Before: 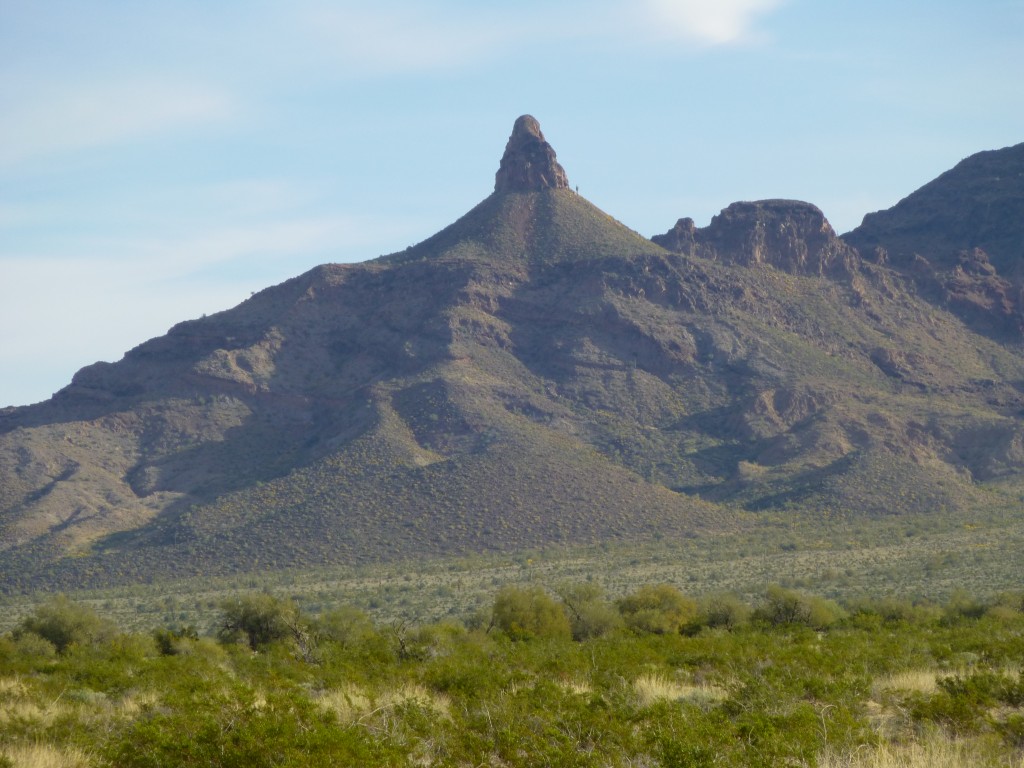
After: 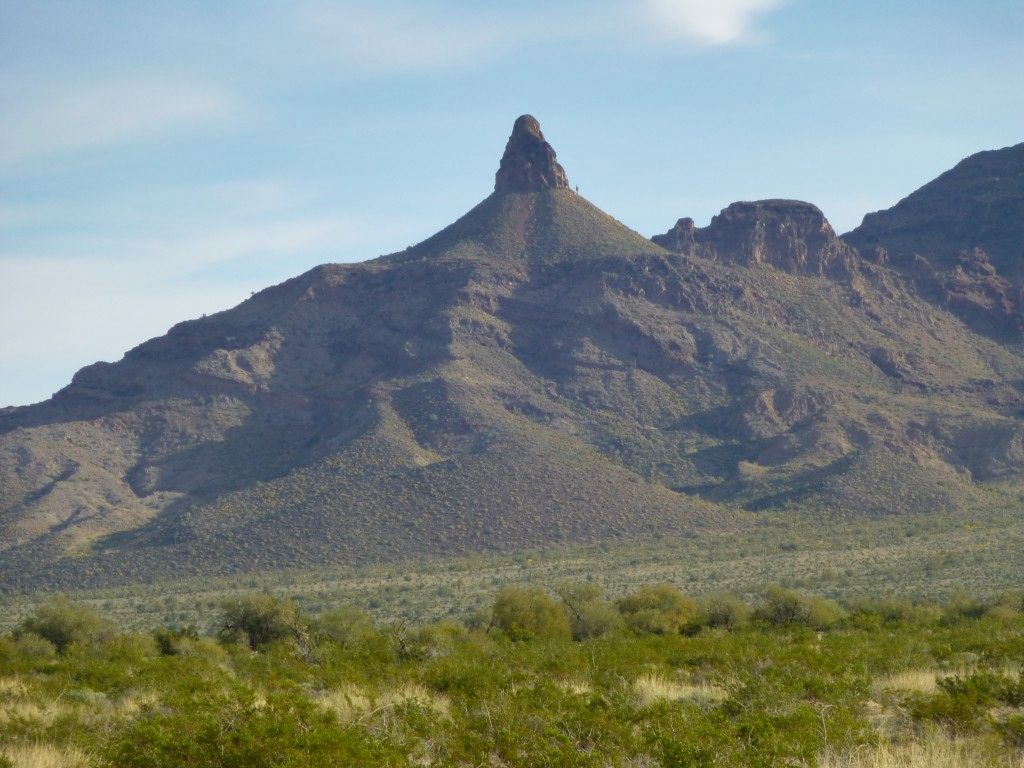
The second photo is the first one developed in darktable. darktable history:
shadows and highlights: shadows 12, white point adjustment 1.2, soften with gaussian
